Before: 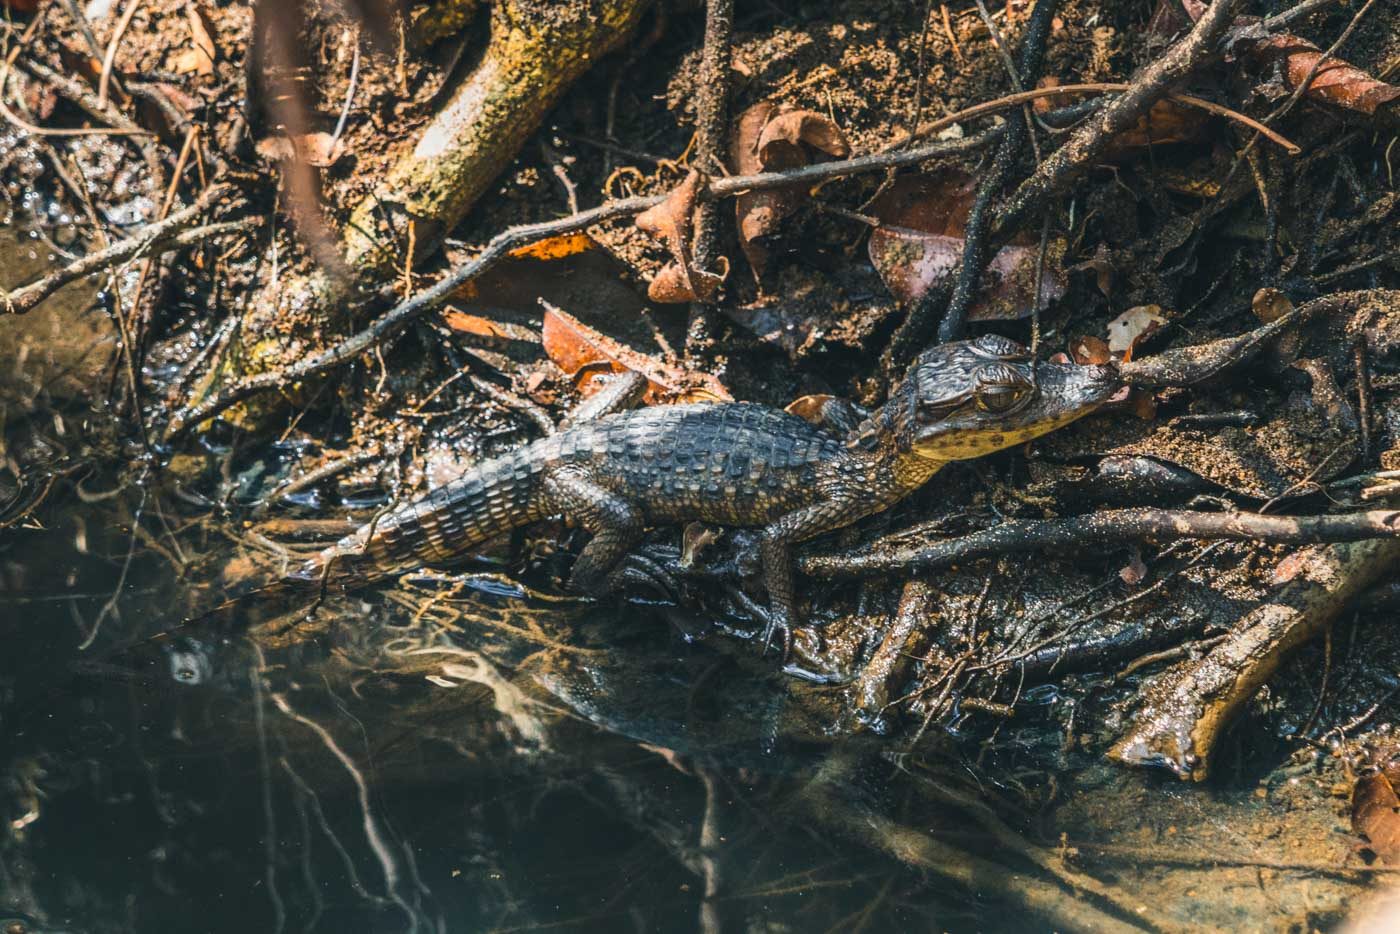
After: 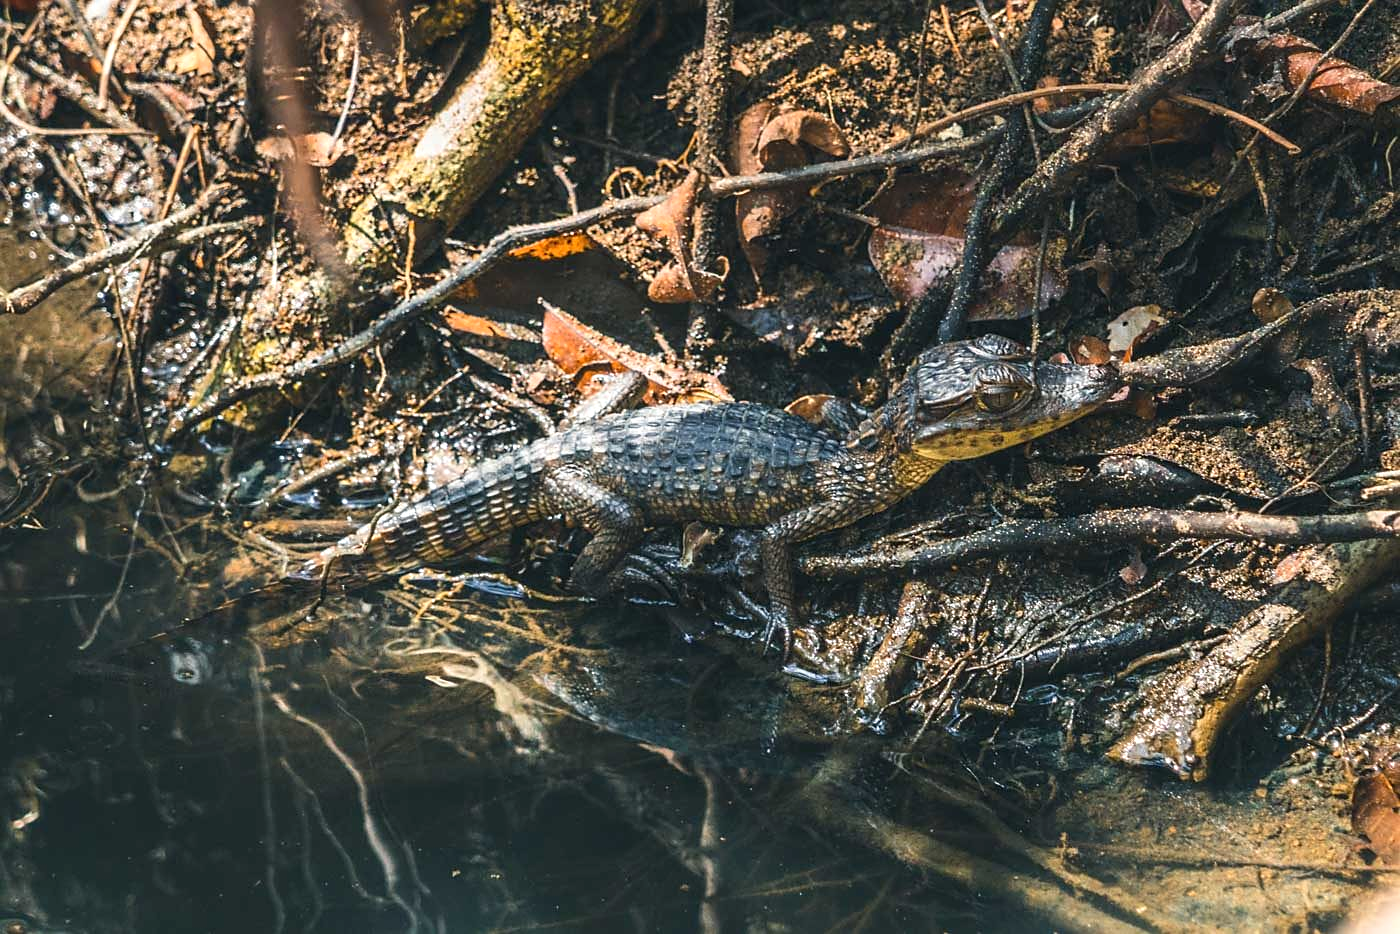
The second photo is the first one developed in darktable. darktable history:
exposure: exposure 0.2 EV, compensate highlight preservation false
sharpen: radius 1.864, amount 0.398, threshold 1.271
